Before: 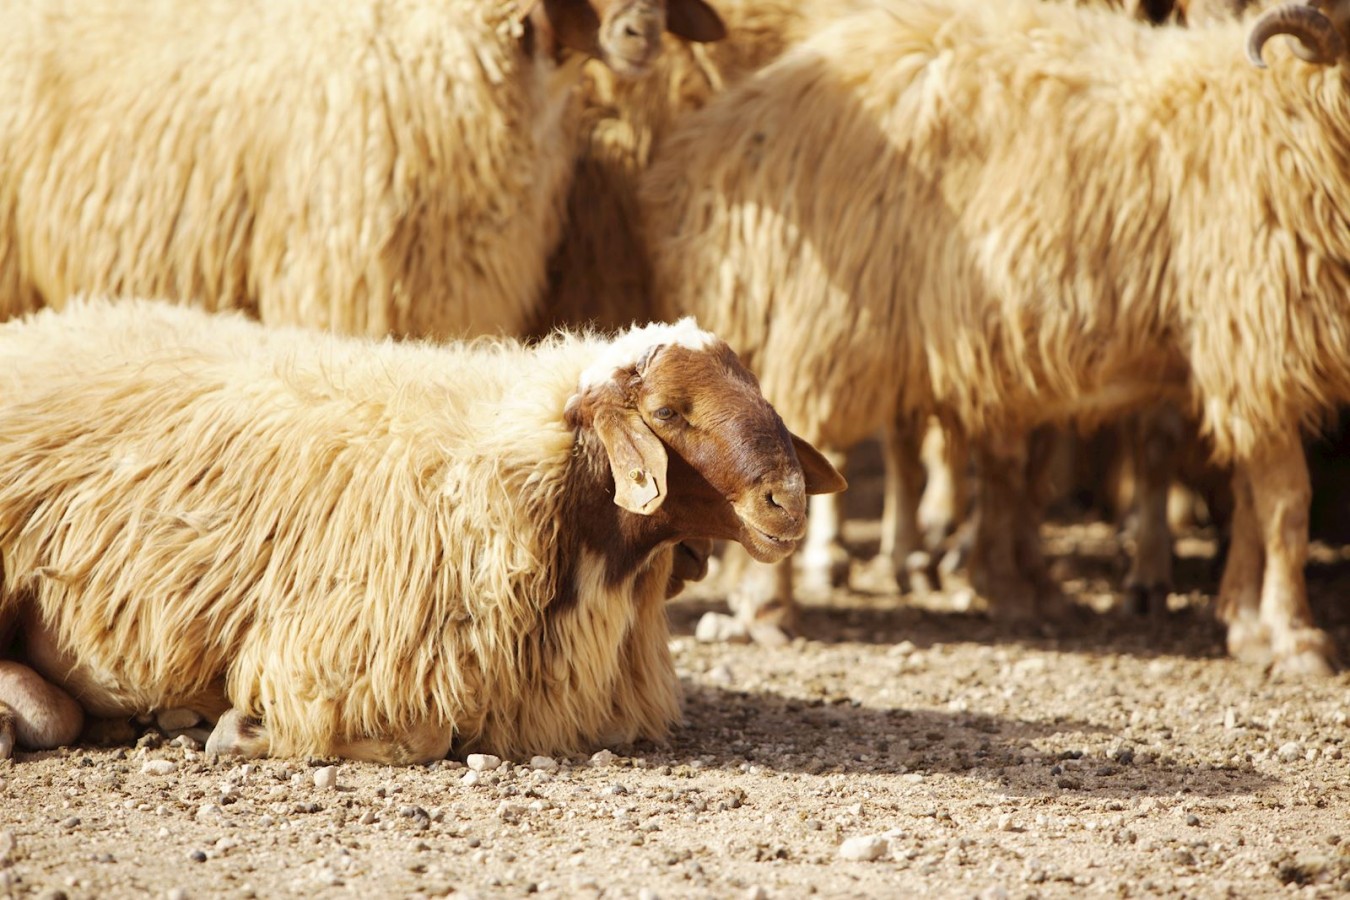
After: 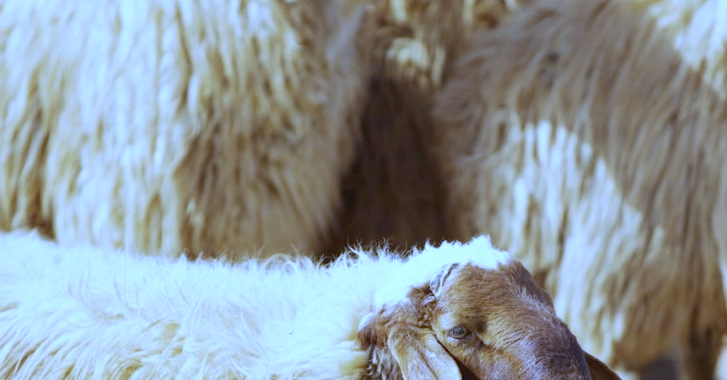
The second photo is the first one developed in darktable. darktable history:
crop: left 15.306%, top 9.065%, right 30.789%, bottom 48.638%
white balance: red 0.766, blue 1.537
